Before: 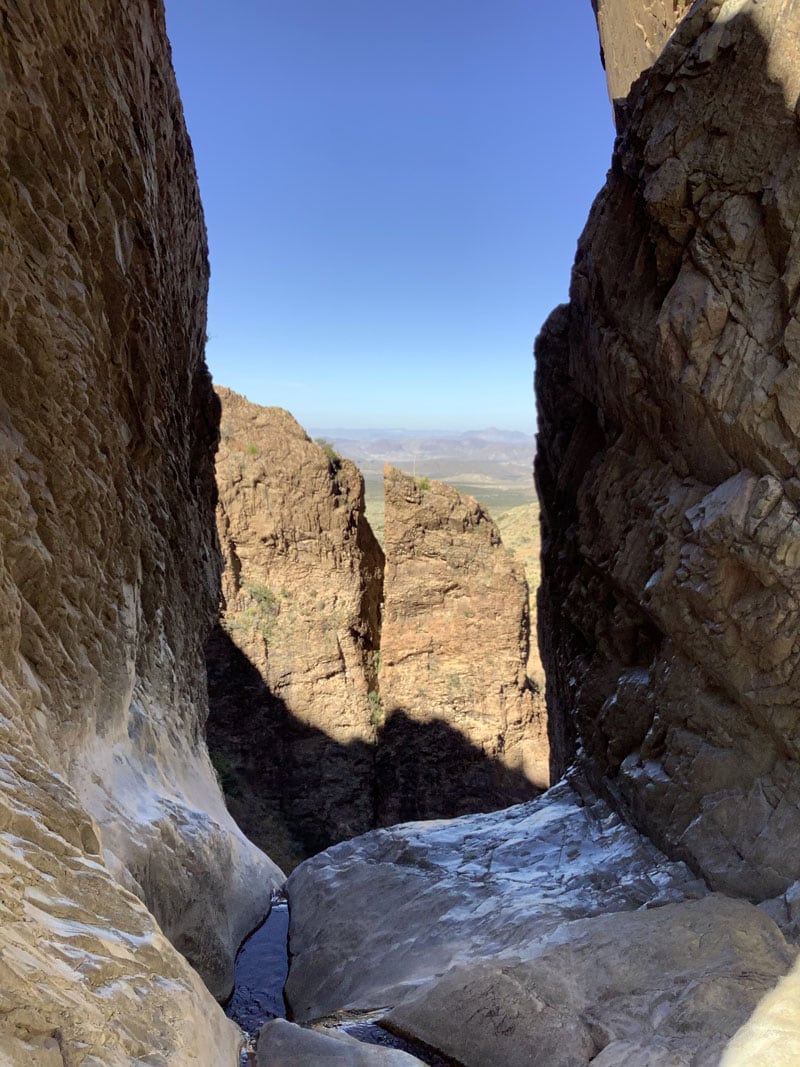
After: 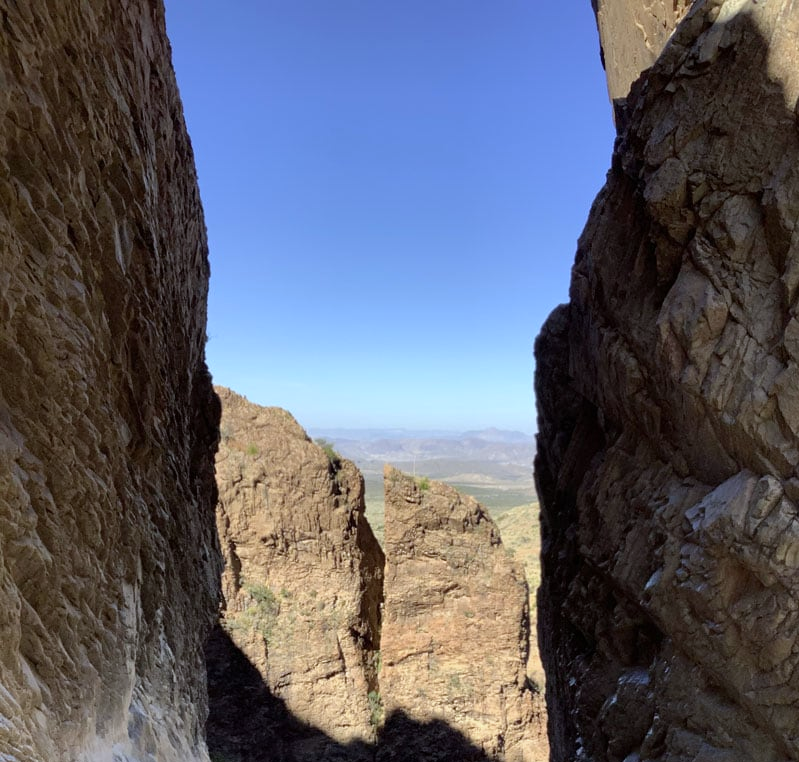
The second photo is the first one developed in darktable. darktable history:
white balance: red 0.974, blue 1.044
crop: bottom 28.576%
